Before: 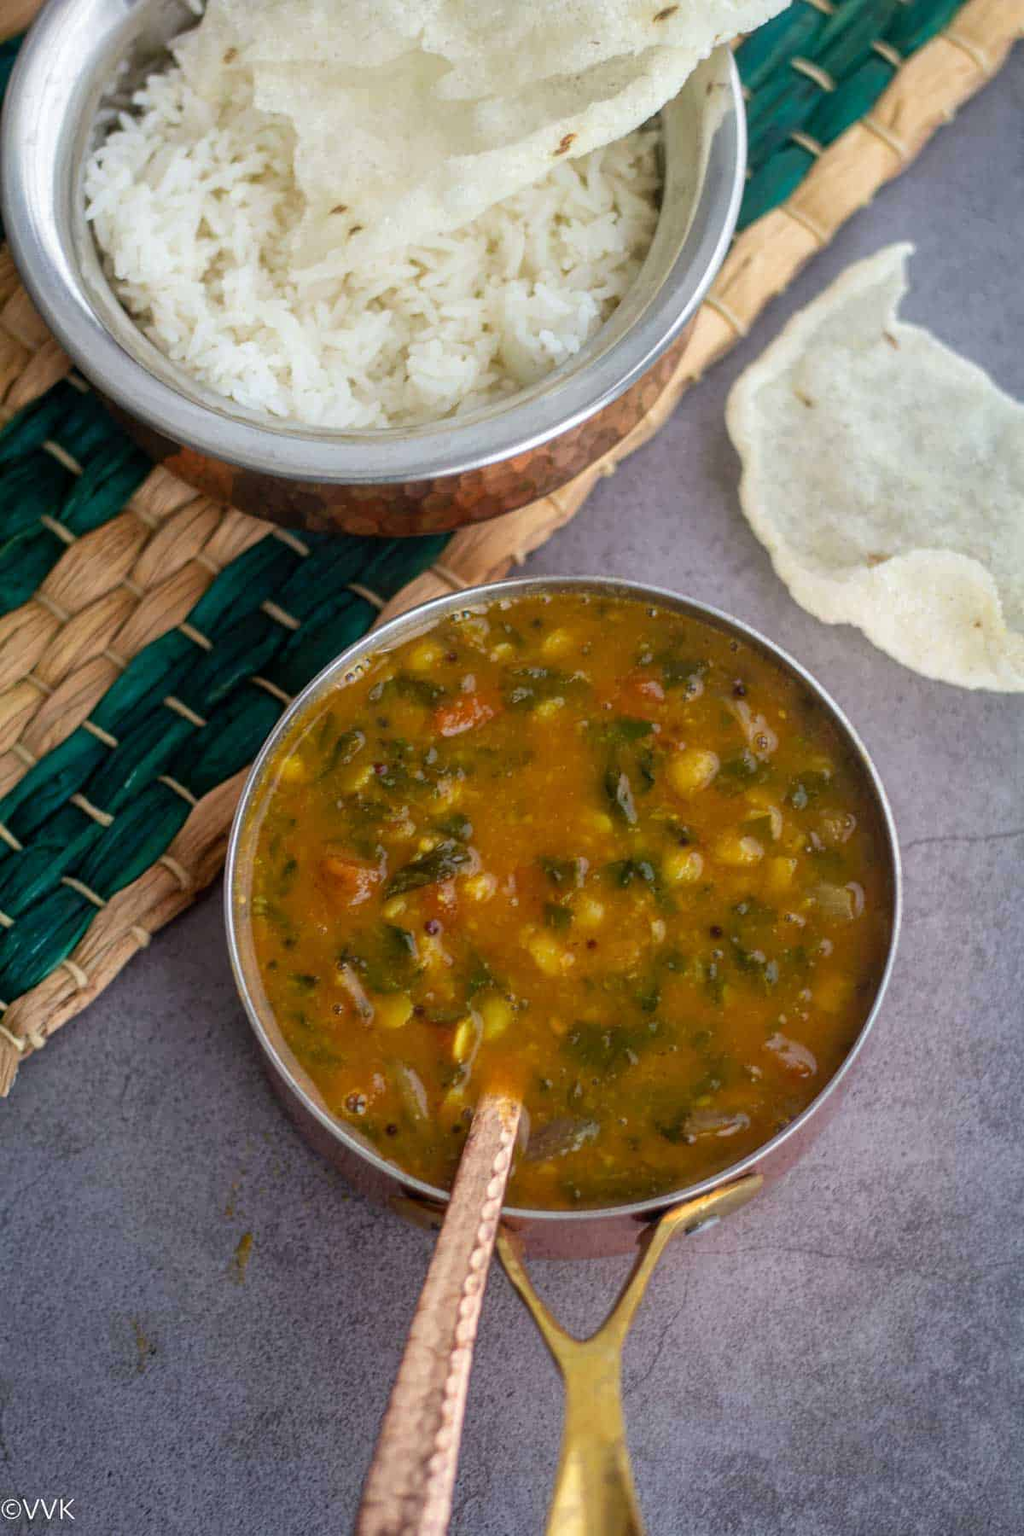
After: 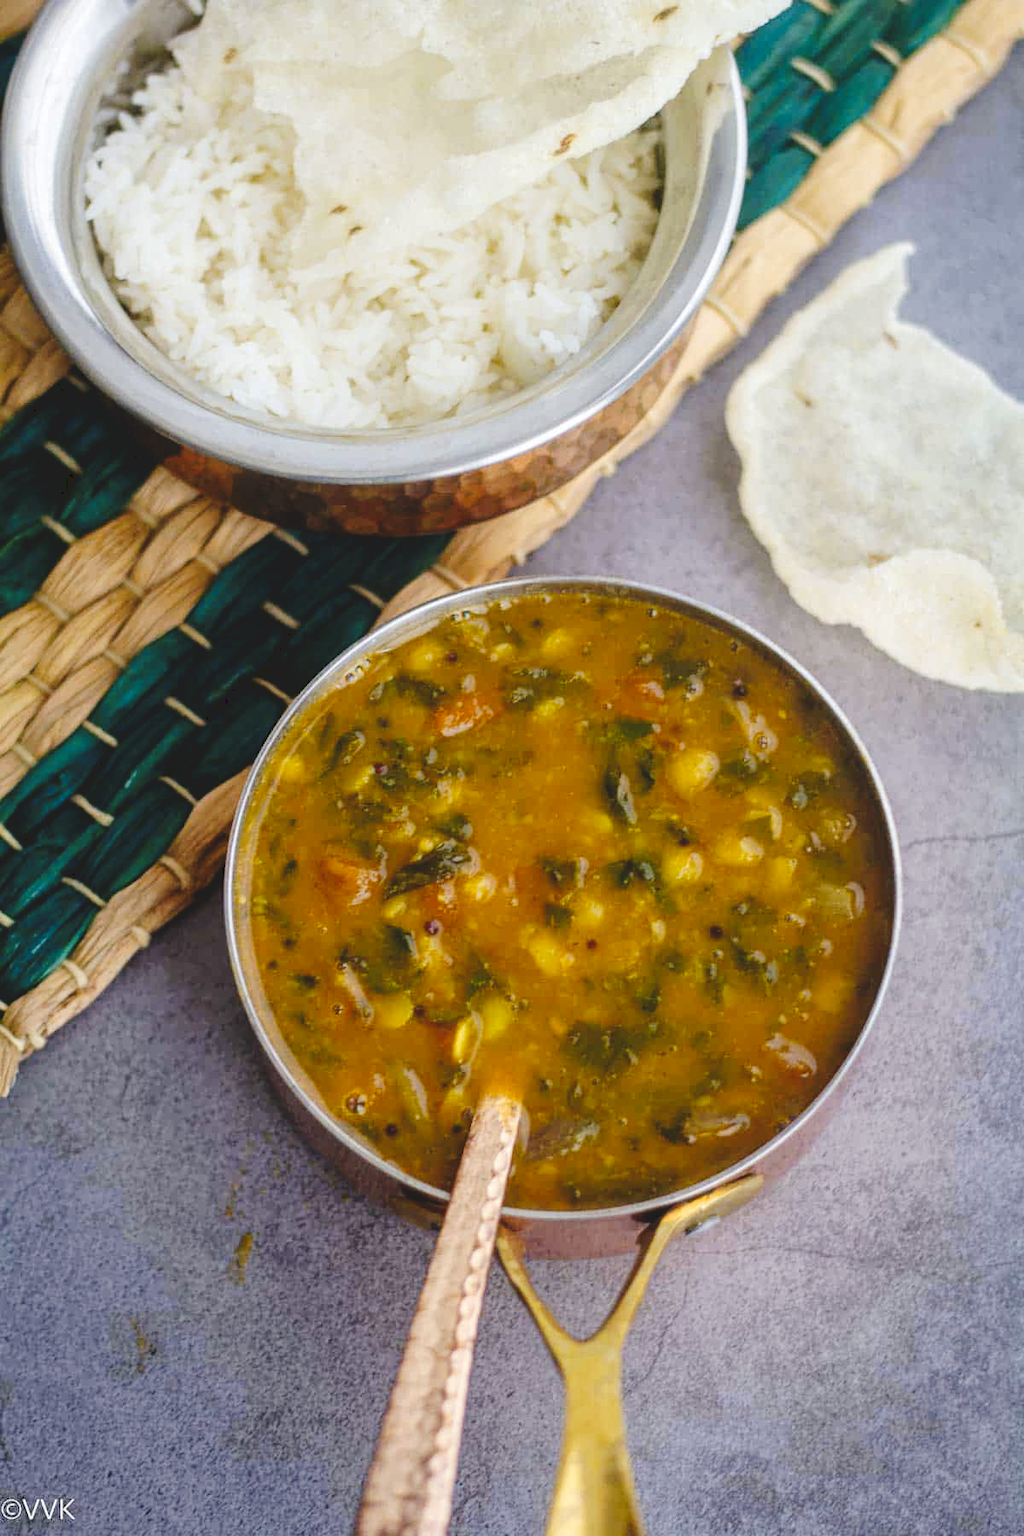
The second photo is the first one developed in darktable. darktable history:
color contrast: green-magenta contrast 0.8, blue-yellow contrast 1.1, unbound 0
tone curve: curves: ch0 [(0, 0) (0.003, 0.112) (0.011, 0.115) (0.025, 0.111) (0.044, 0.114) (0.069, 0.126) (0.1, 0.144) (0.136, 0.164) (0.177, 0.196) (0.224, 0.249) (0.277, 0.316) (0.335, 0.401) (0.399, 0.487) (0.468, 0.571) (0.543, 0.647) (0.623, 0.728) (0.709, 0.795) (0.801, 0.866) (0.898, 0.933) (1, 1)], preserve colors none
